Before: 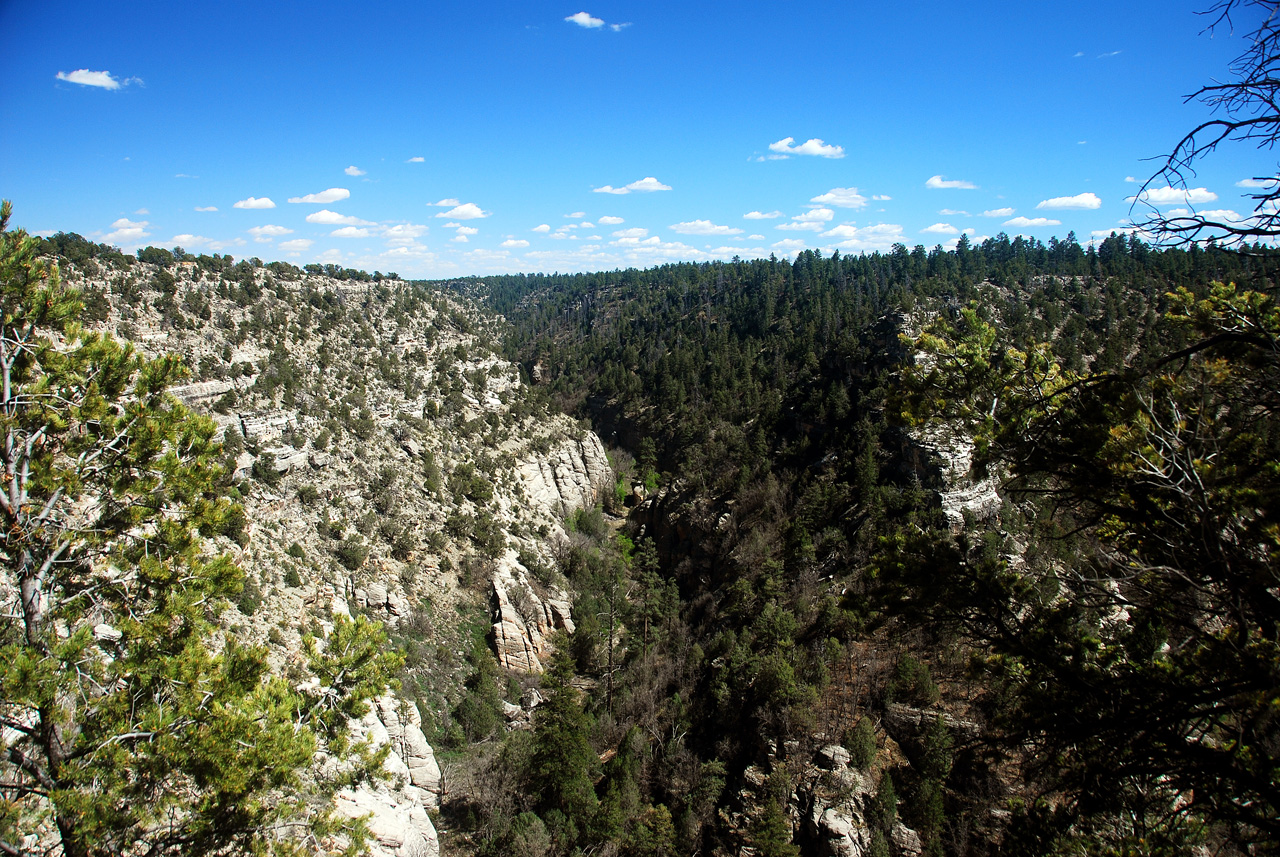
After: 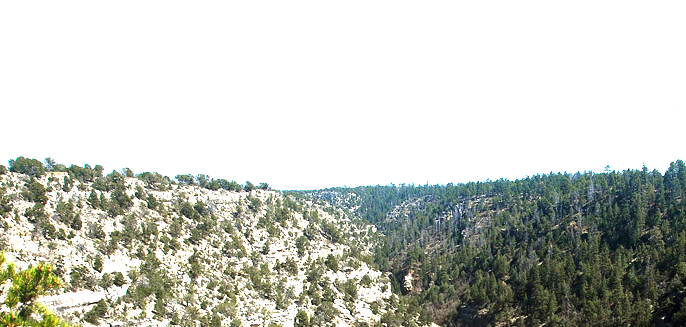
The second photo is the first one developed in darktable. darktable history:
exposure: black level correction 0, exposure 1.279 EV, compensate highlight preservation false
levels: black 0.028%, levels [0, 0.474, 0.947]
crop: left 10.135%, top 10.613%, right 36.268%, bottom 51.174%
color zones: curves: ch0 [(0.203, 0.433) (0.607, 0.517) (0.697, 0.696) (0.705, 0.897)]
